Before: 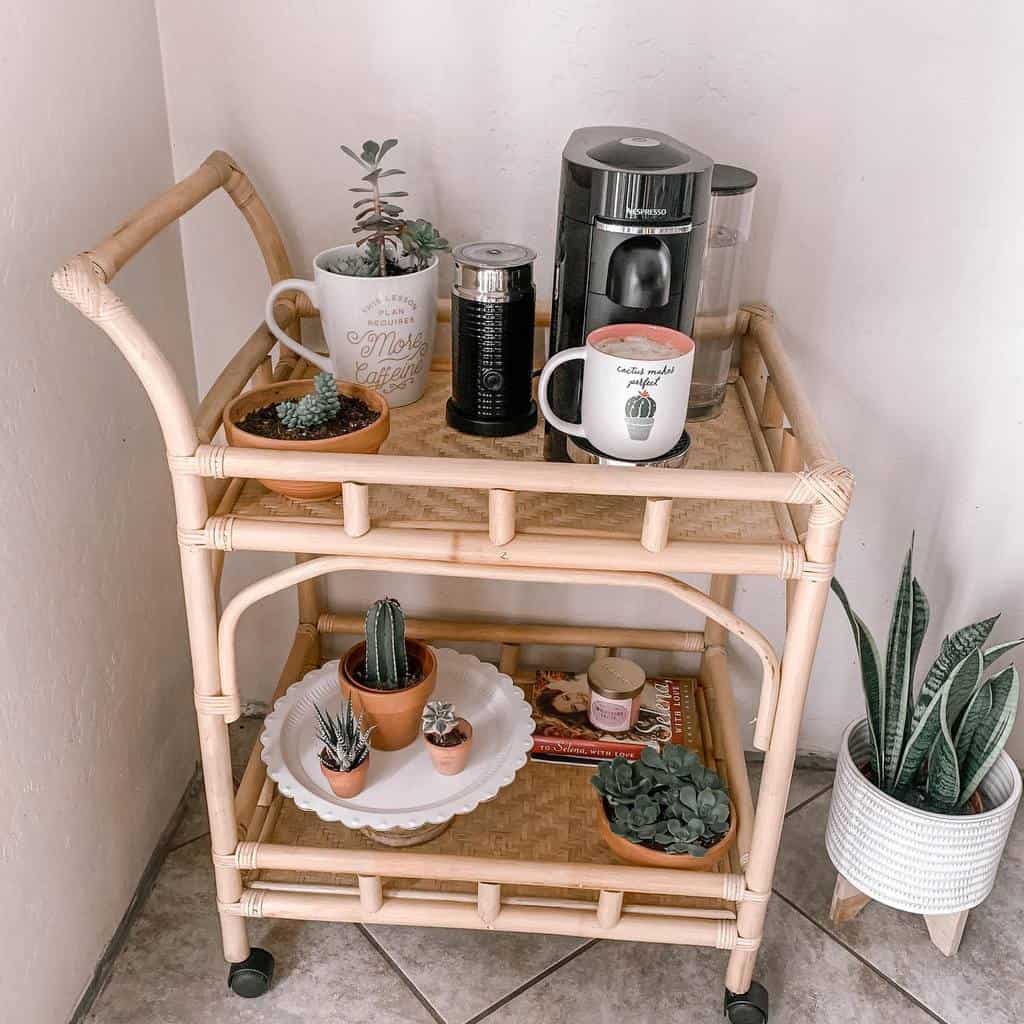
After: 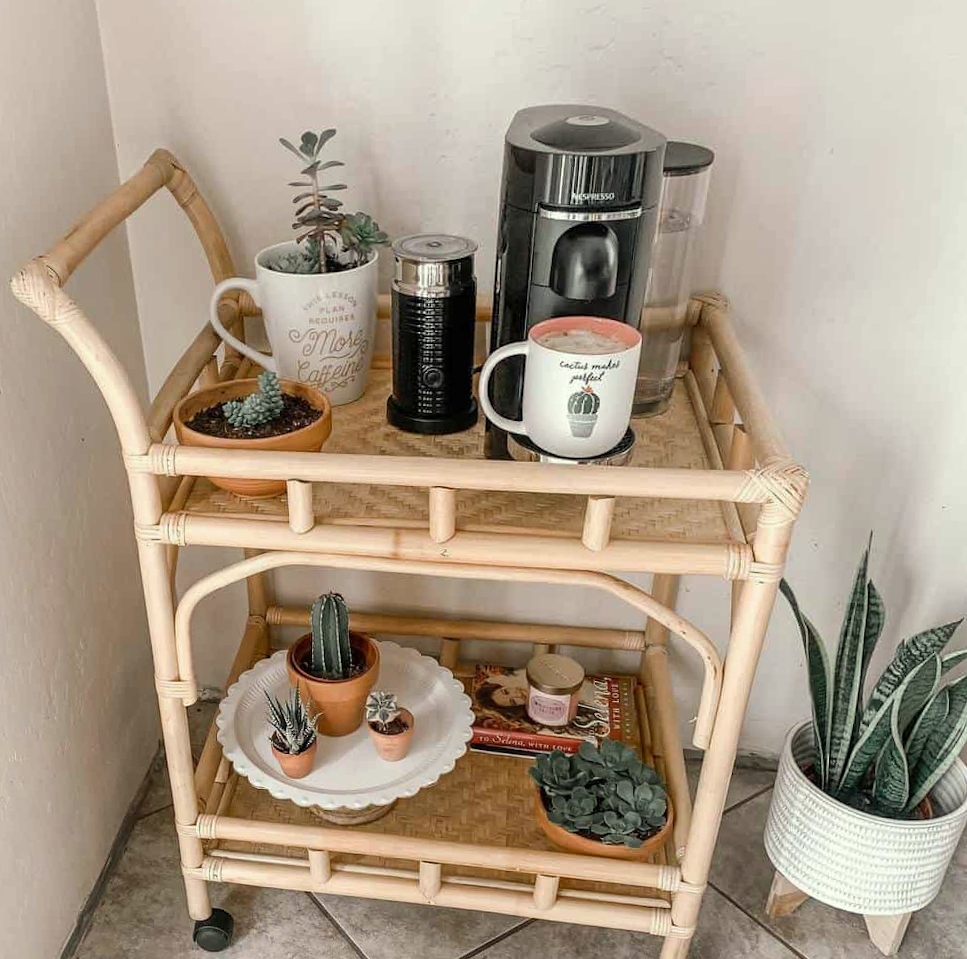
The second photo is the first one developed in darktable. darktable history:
rotate and perspective: rotation 0.062°, lens shift (vertical) 0.115, lens shift (horizontal) -0.133, crop left 0.047, crop right 0.94, crop top 0.061, crop bottom 0.94
color correction: highlights a* -4.28, highlights b* 6.53
